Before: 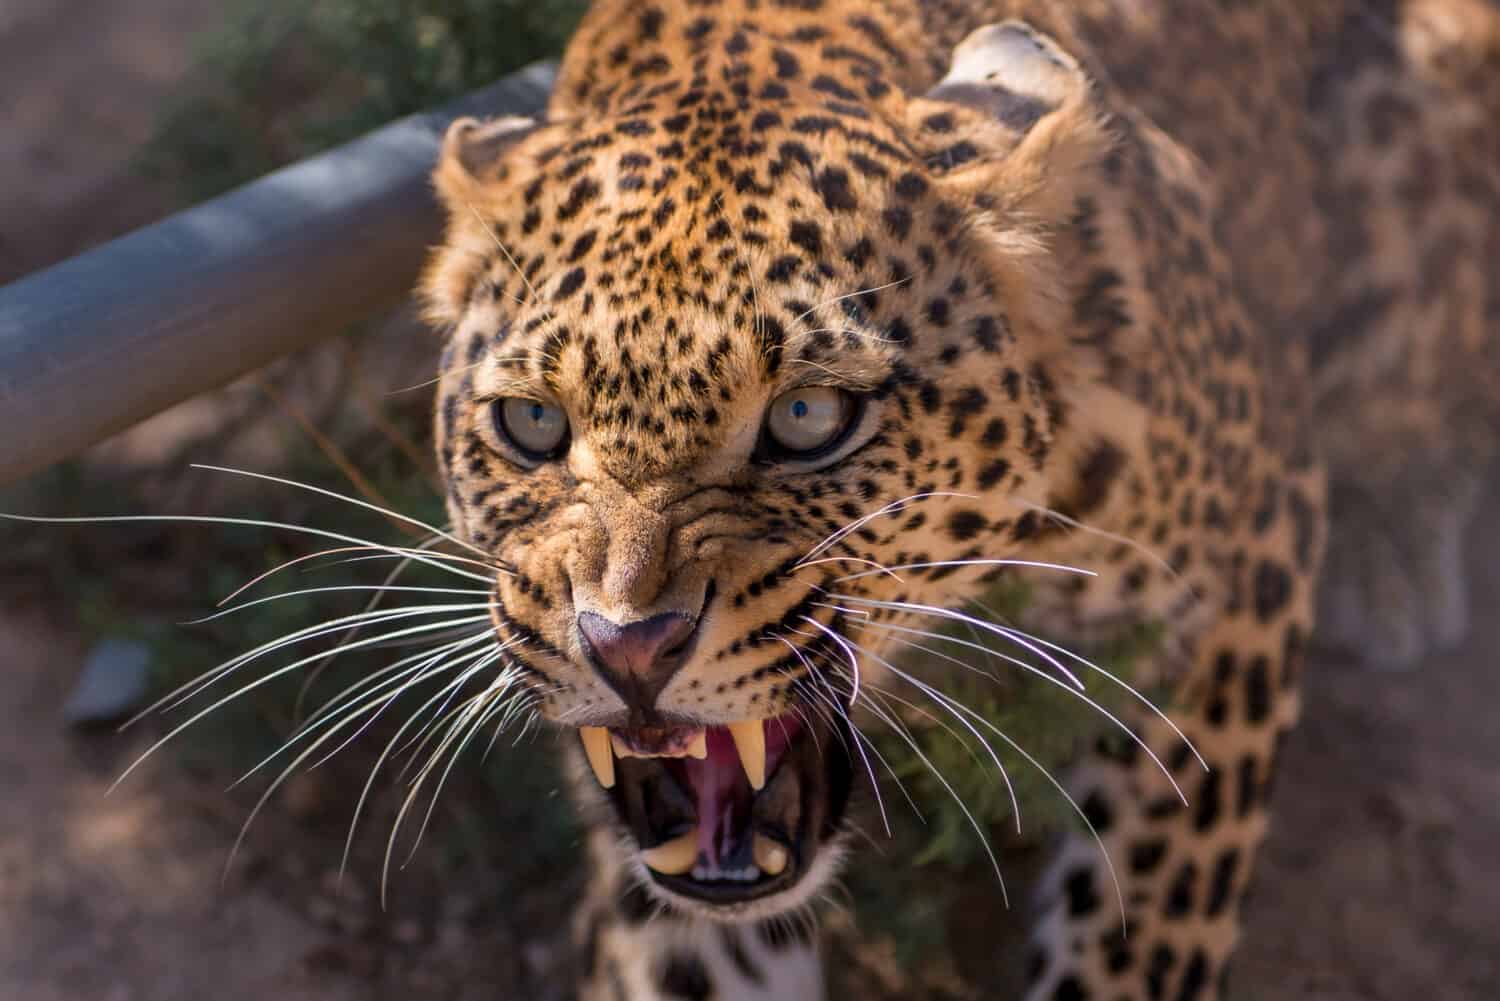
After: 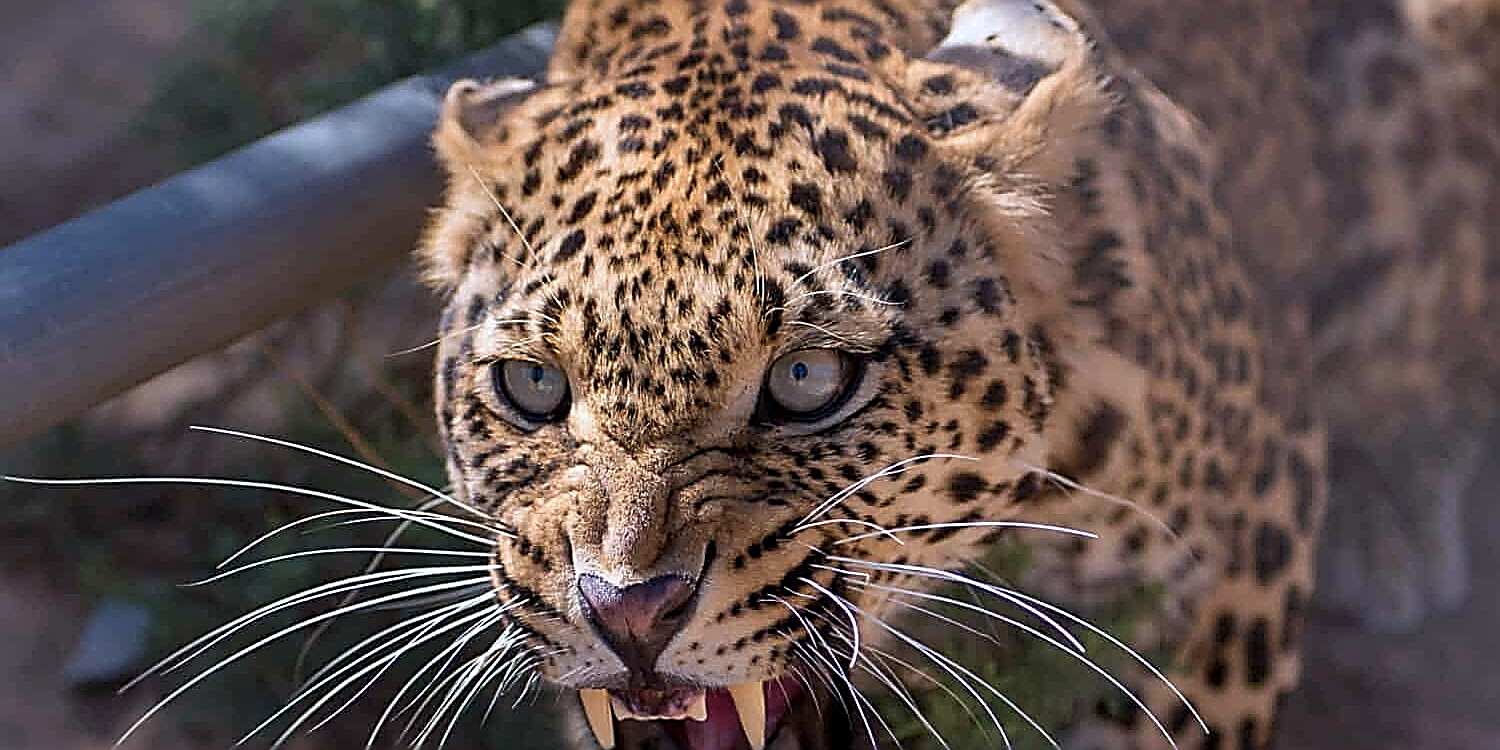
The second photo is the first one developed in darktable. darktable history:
sharpen: amount 2
color calibration: illuminant as shot in camera, x 0.369, y 0.376, temperature 4328.46 K, gamut compression 3
crop: top 3.857%, bottom 21.132%
